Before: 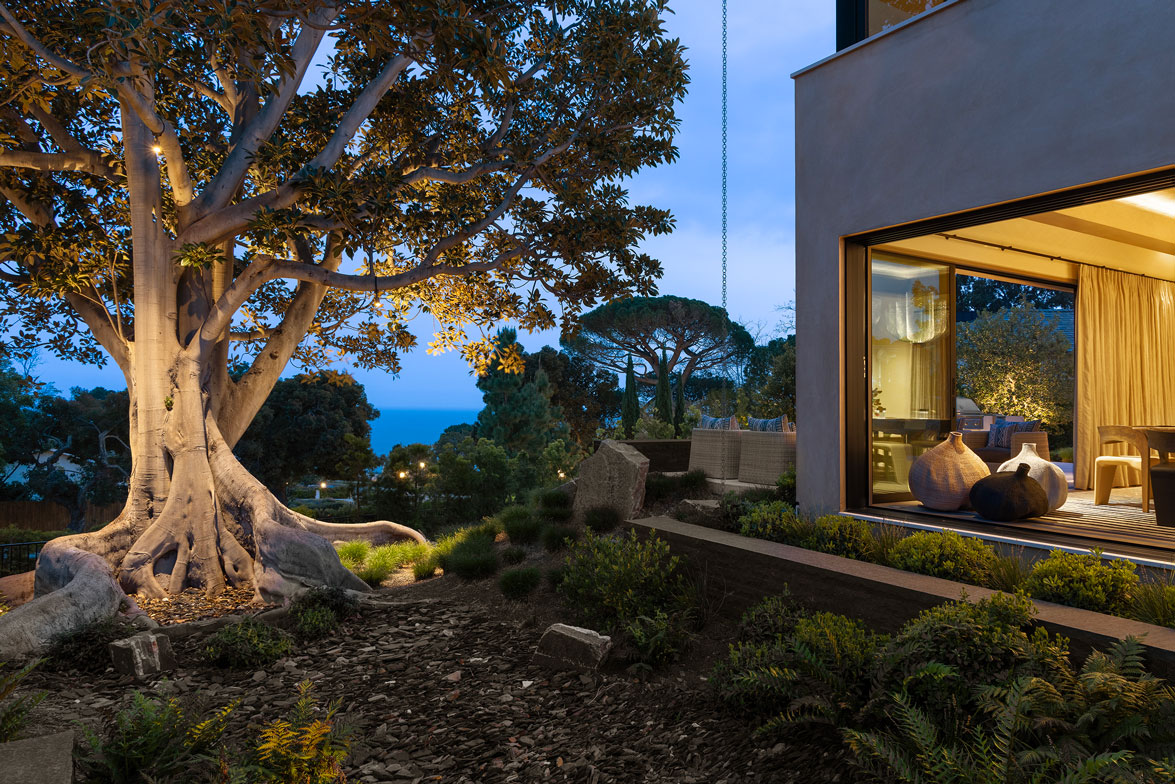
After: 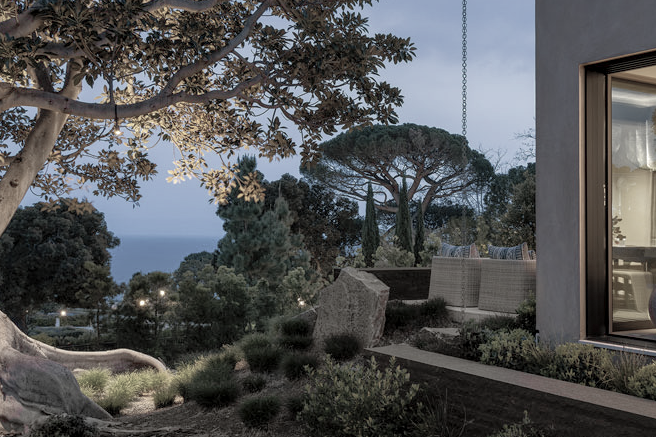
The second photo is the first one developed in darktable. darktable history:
color zones: curves: ch1 [(0, 0.34) (0.143, 0.164) (0.286, 0.152) (0.429, 0.176) (0.571, 0.173) (0.714, 0.188) (0.857, 0.199) (1, 0.34)]
shadows and highlights: on, module defaults
local contrast: on, module defaults
crop and rotate: left 22.13%, top 22.054%, right 22.026%, bottom 22.102%
